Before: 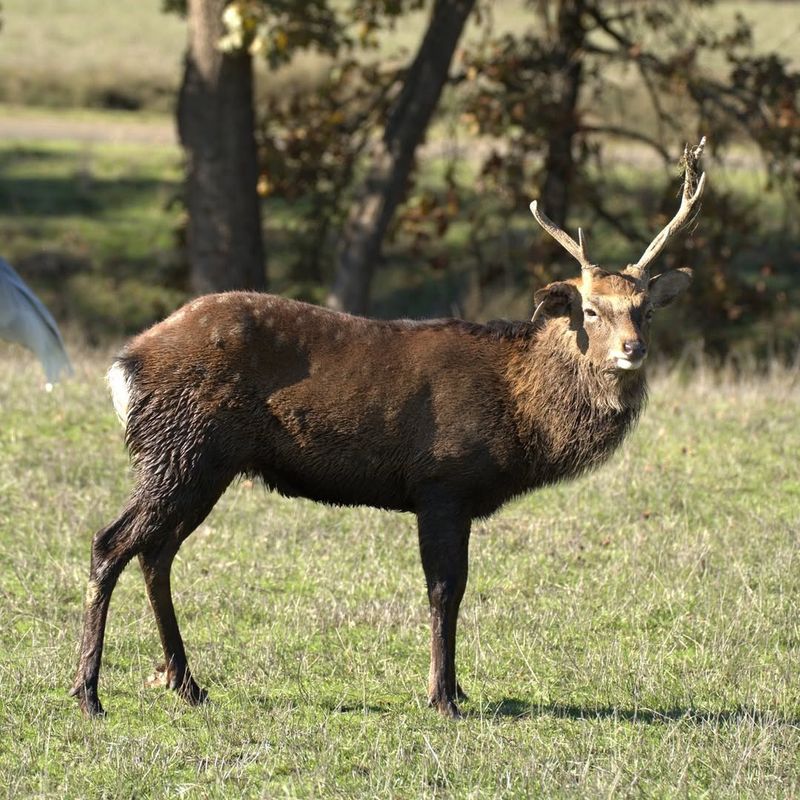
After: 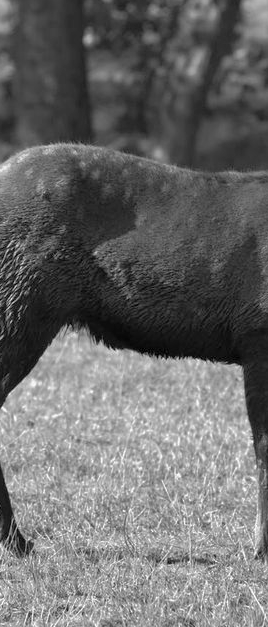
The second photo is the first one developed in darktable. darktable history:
monochrome: a -3.63, b -0.465
crop and rotate: left 21.77%, top 18.528%, right 44.676%, bottom 2.997%
shadows and highlights: on, module defaults
